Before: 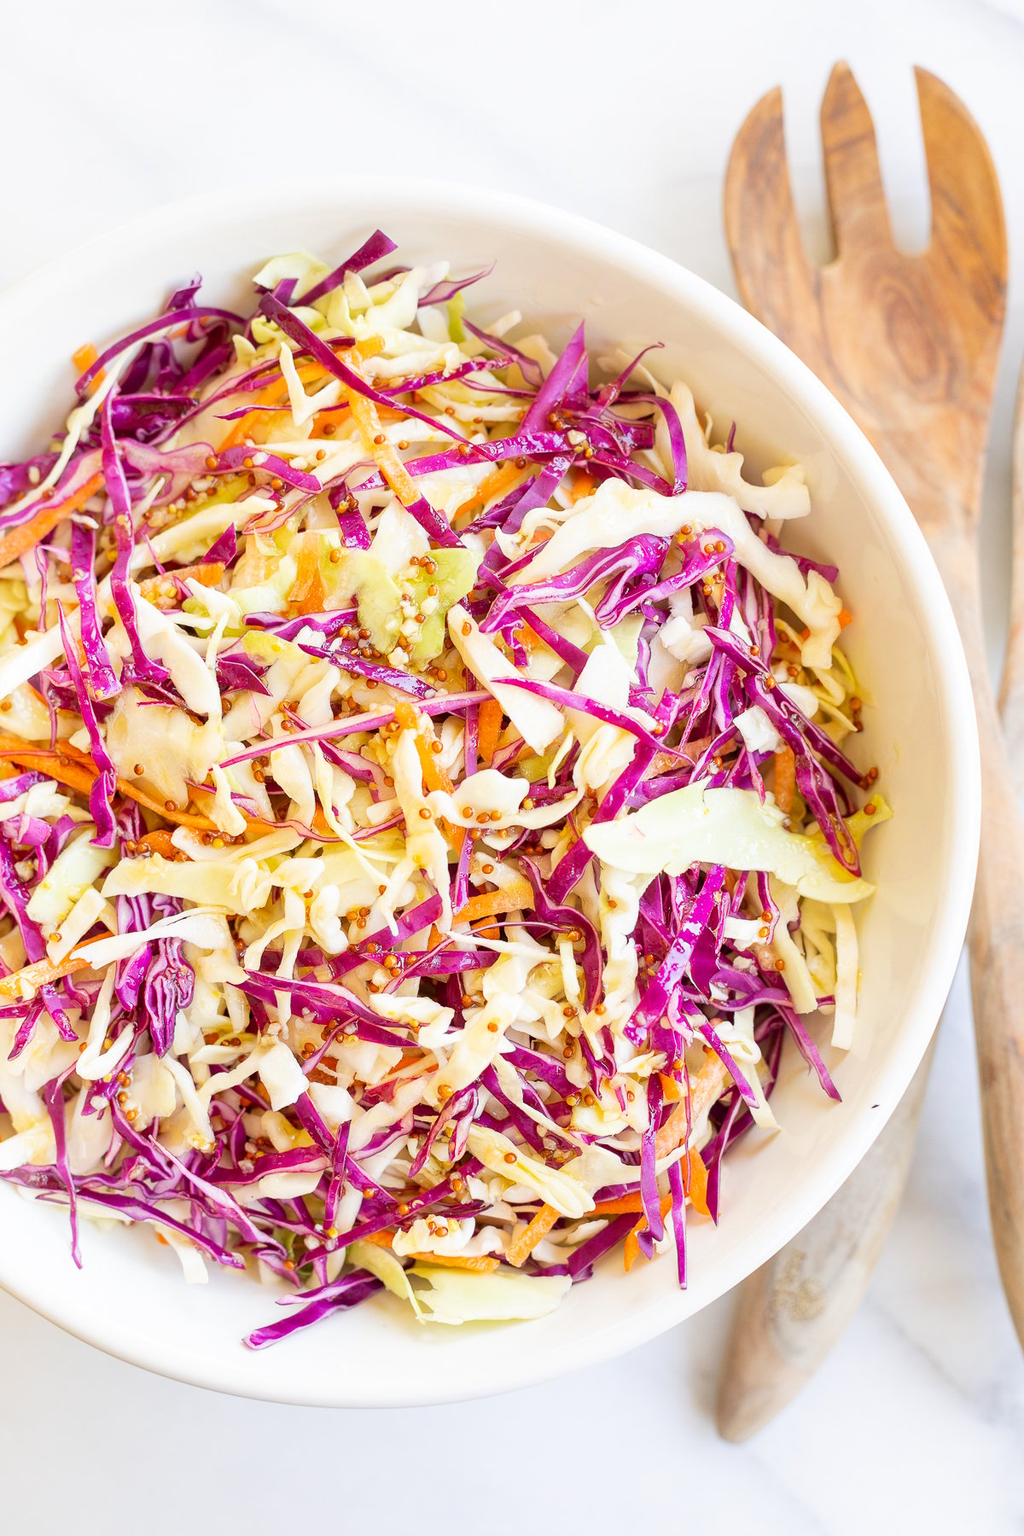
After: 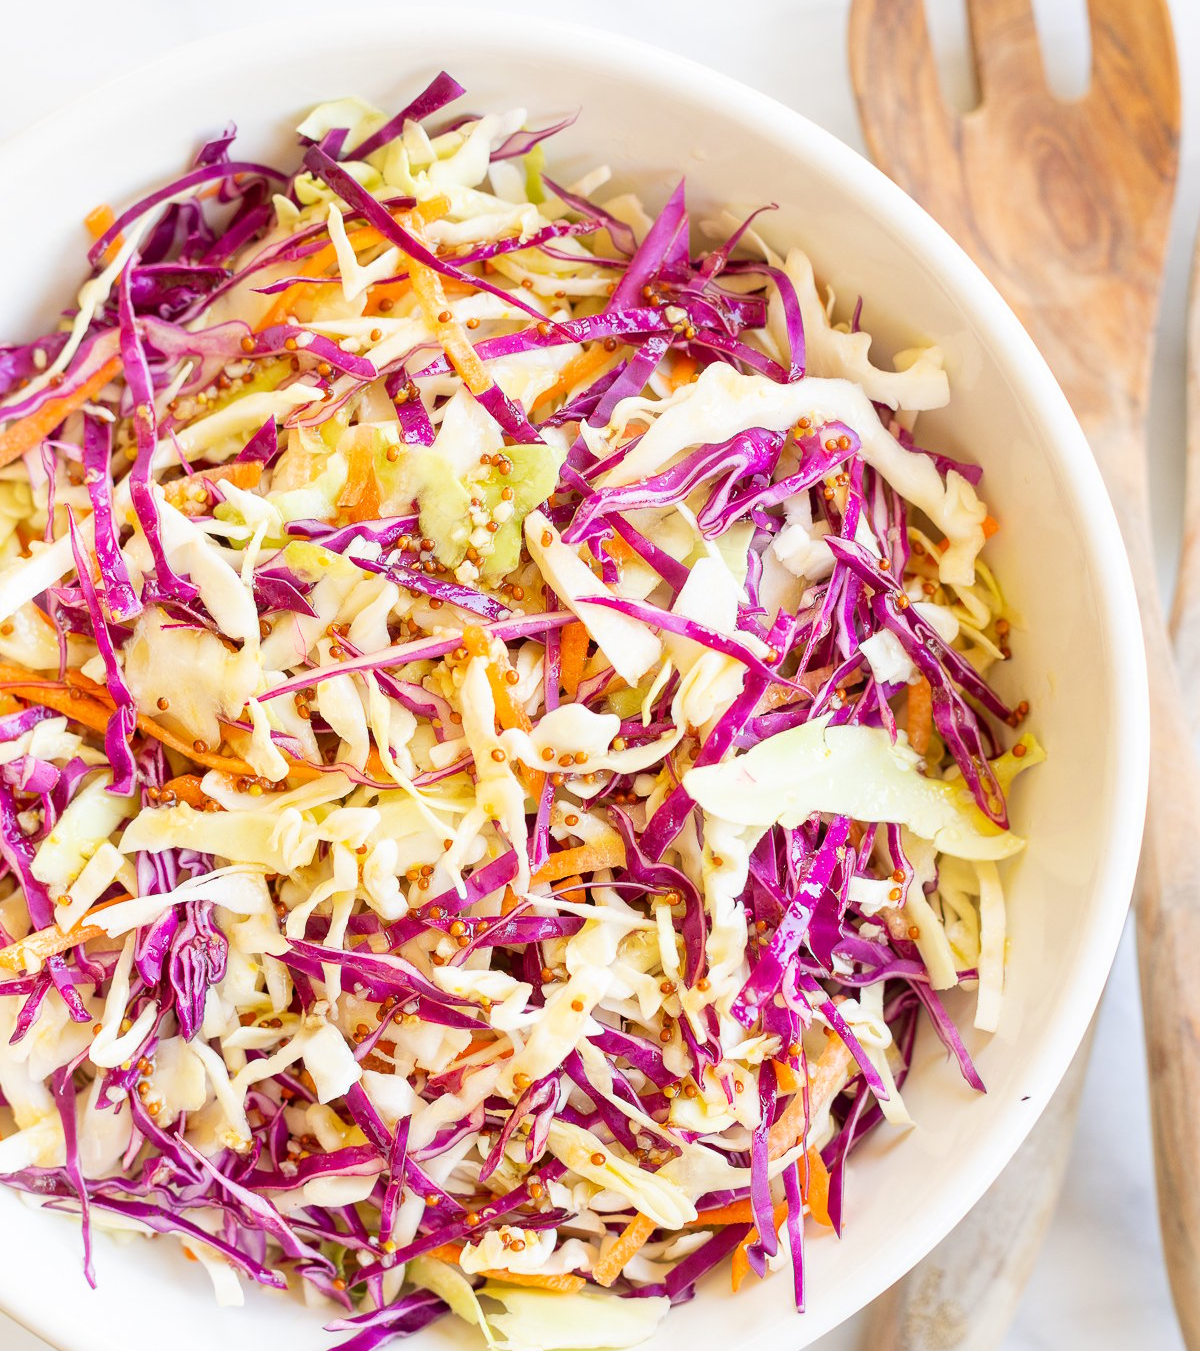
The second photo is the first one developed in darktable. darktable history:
crop: top 11.018%, bottom 13.899%
